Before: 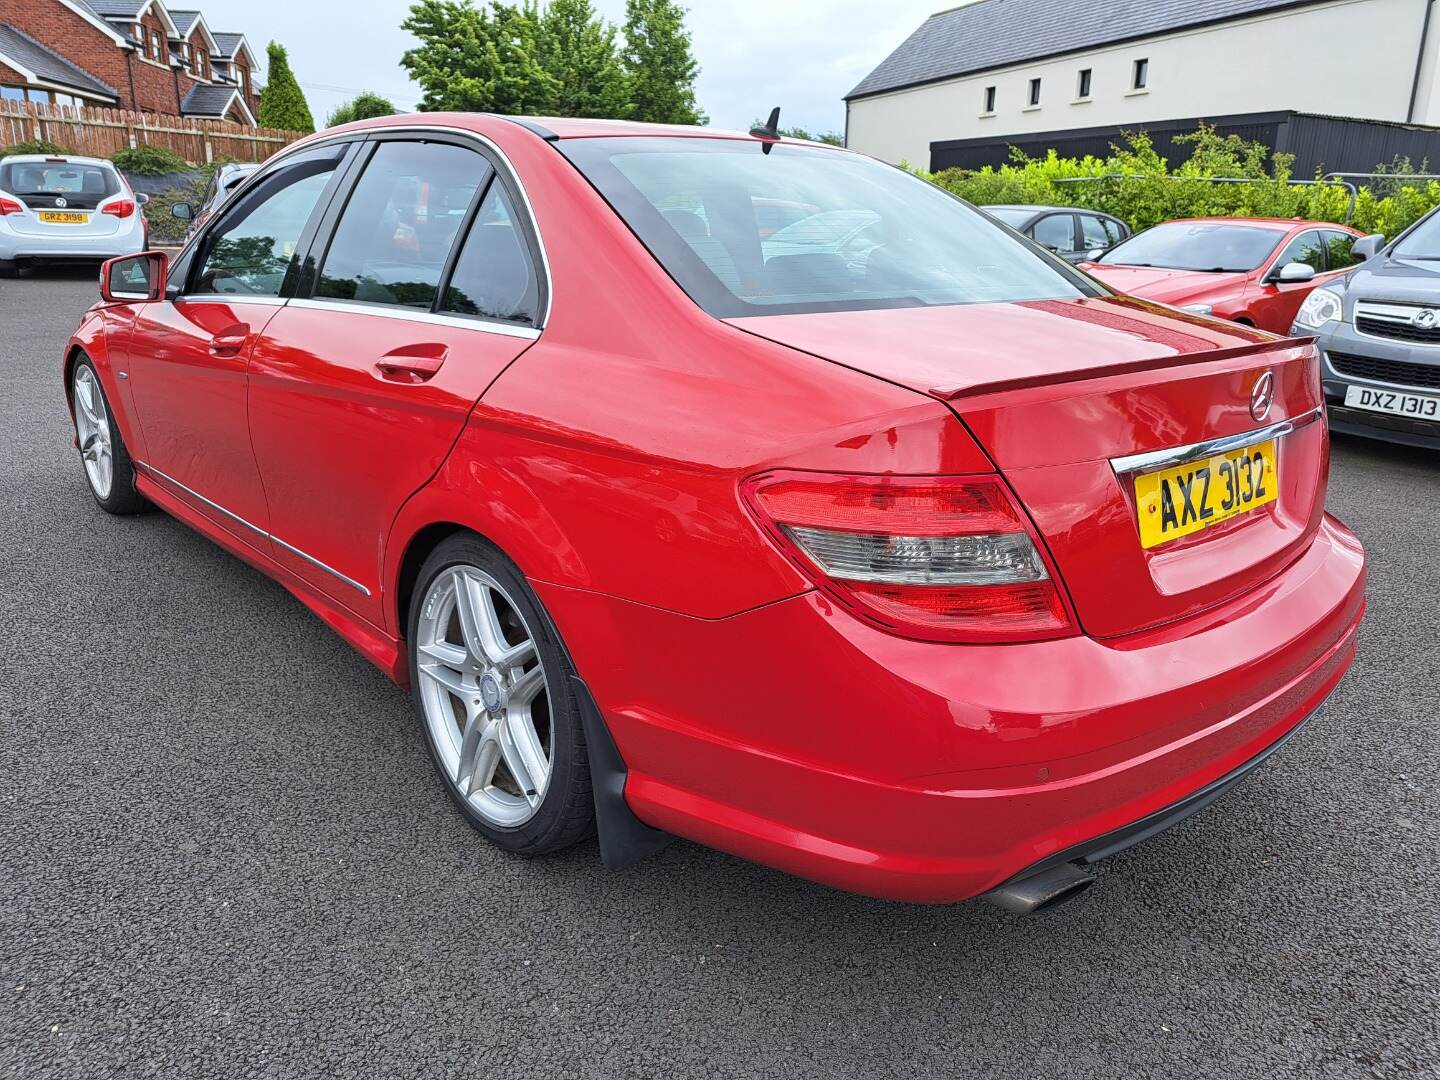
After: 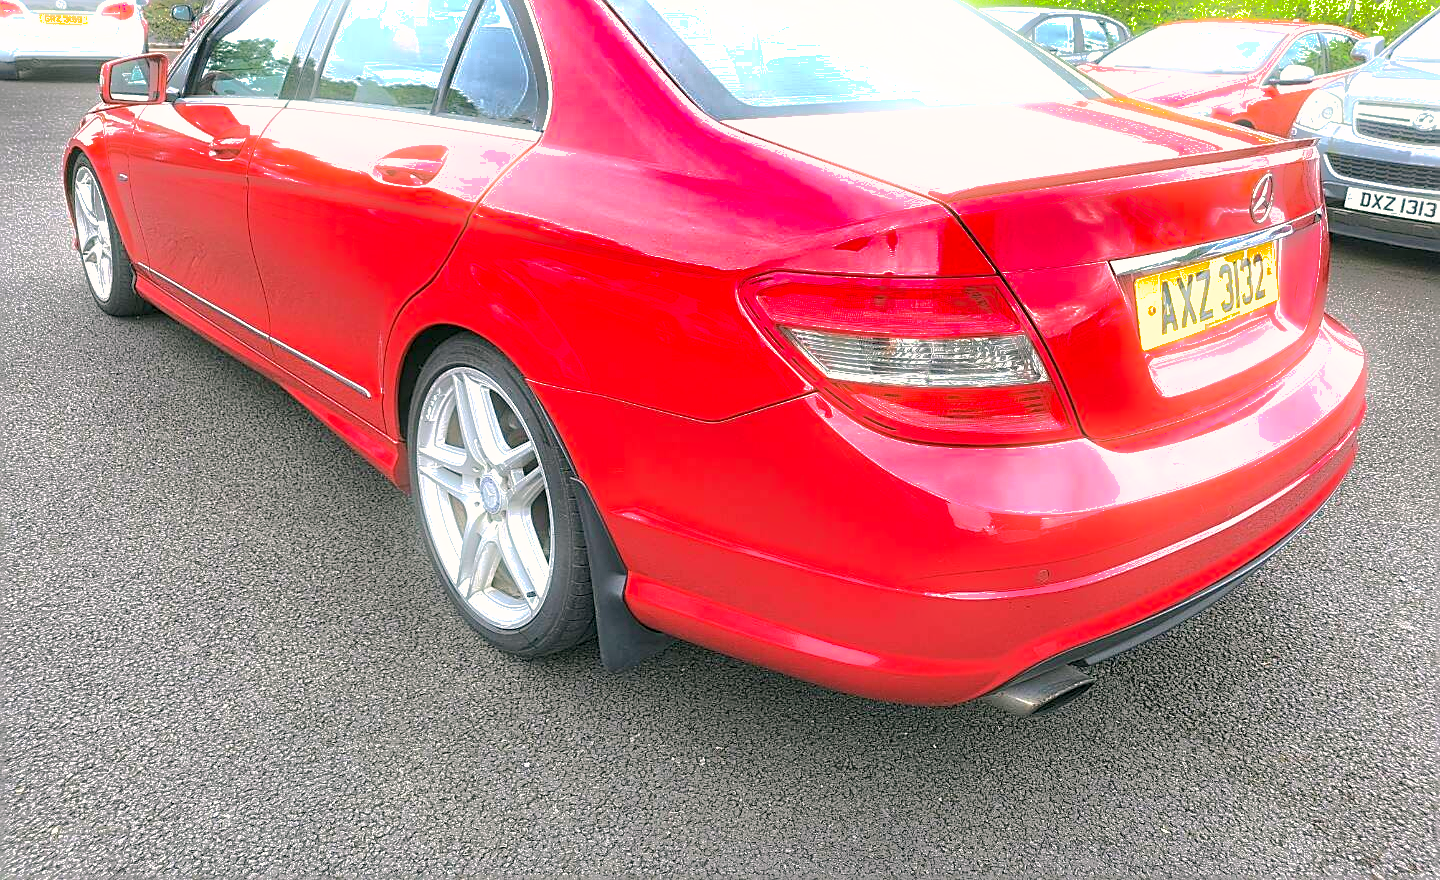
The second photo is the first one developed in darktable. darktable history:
color correction: highlights a* 4.02, highlights b* 4.98, shadows a* -7.55, shadows b* 4.98
crop and rotate: top 18.507%
shadows and highlights: shadows 38.43, highlights -74.54
sharpen: on, module defaults
exposure: exposure 1.2 EV, compensate highlight preservation false
bloom: size 5%, threshold 95%, strength 15%
